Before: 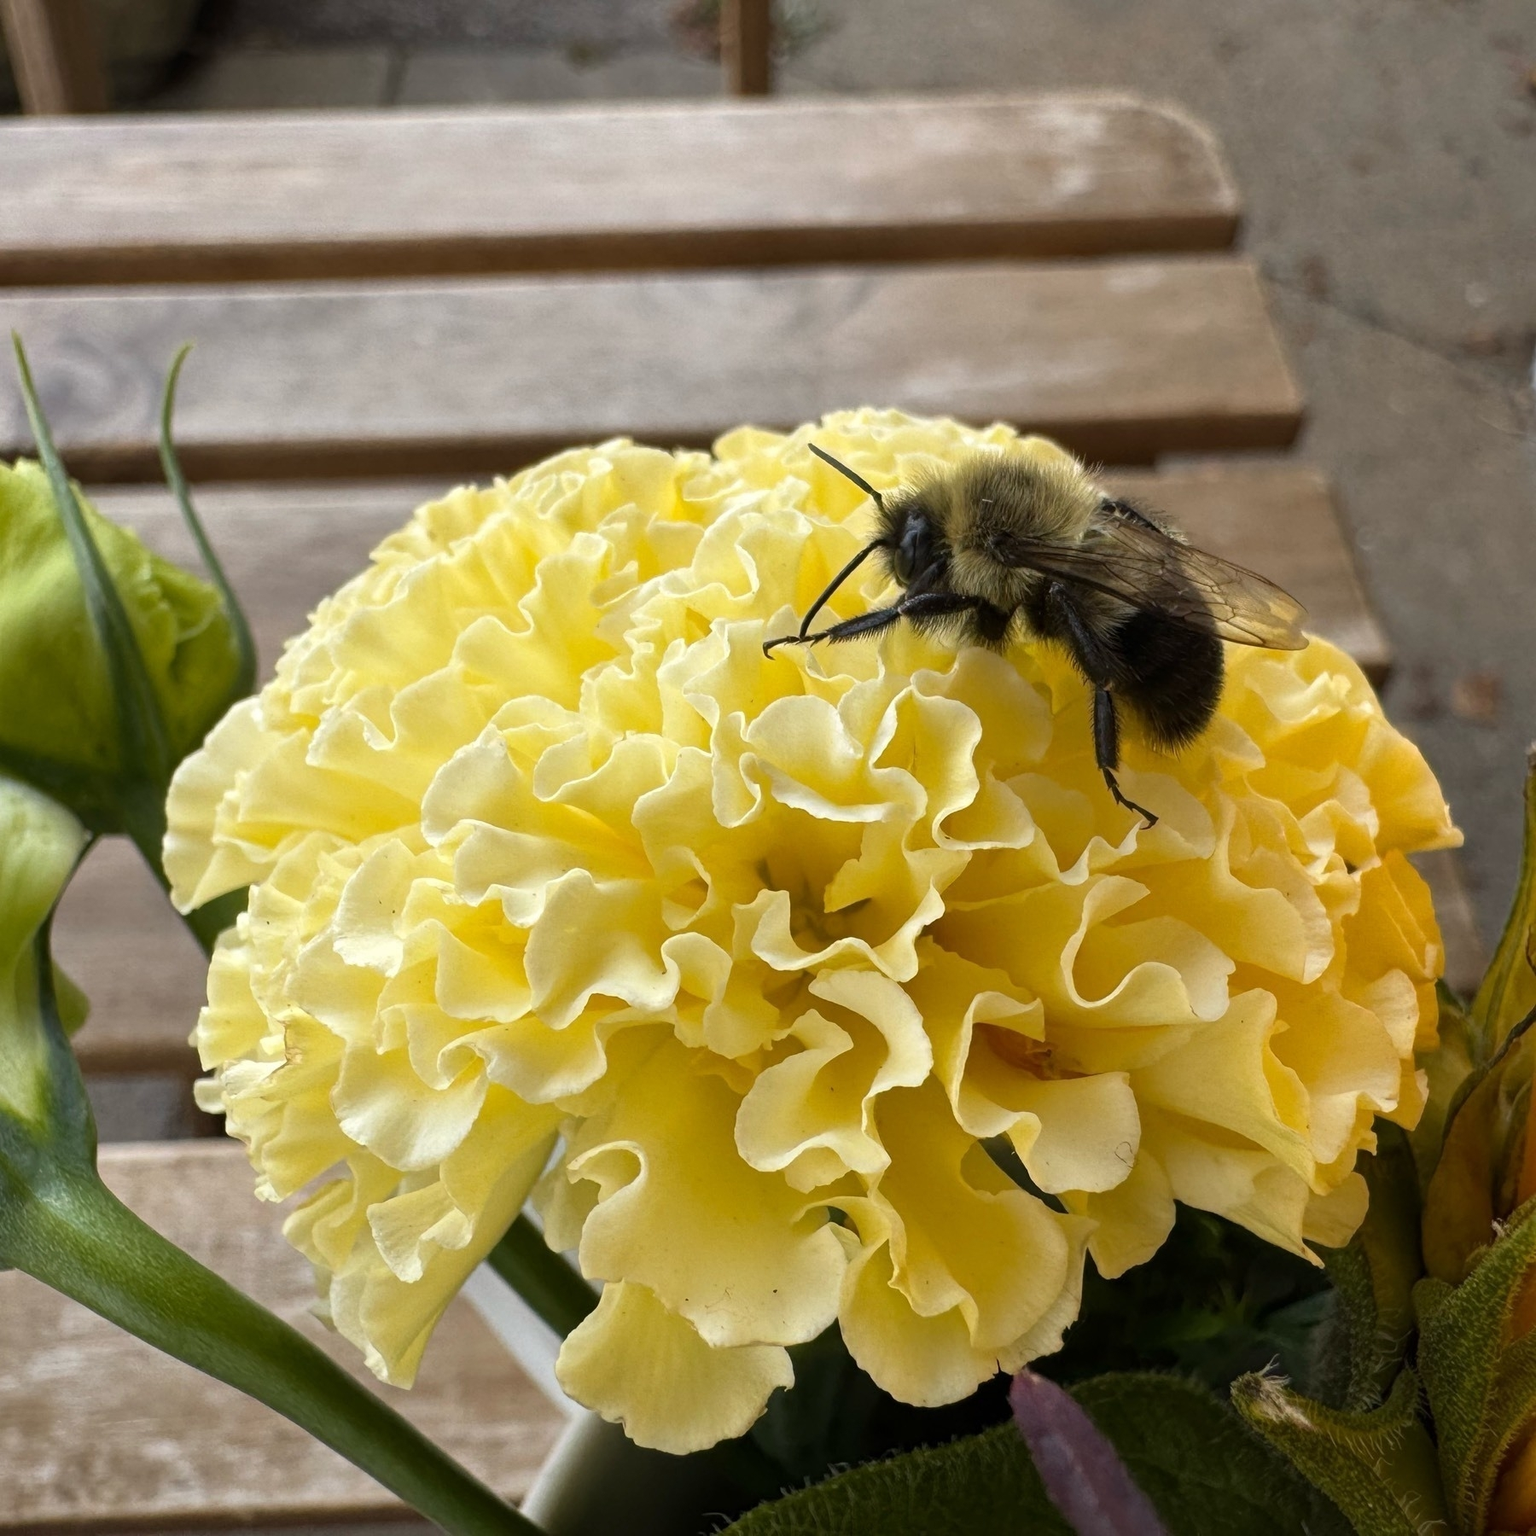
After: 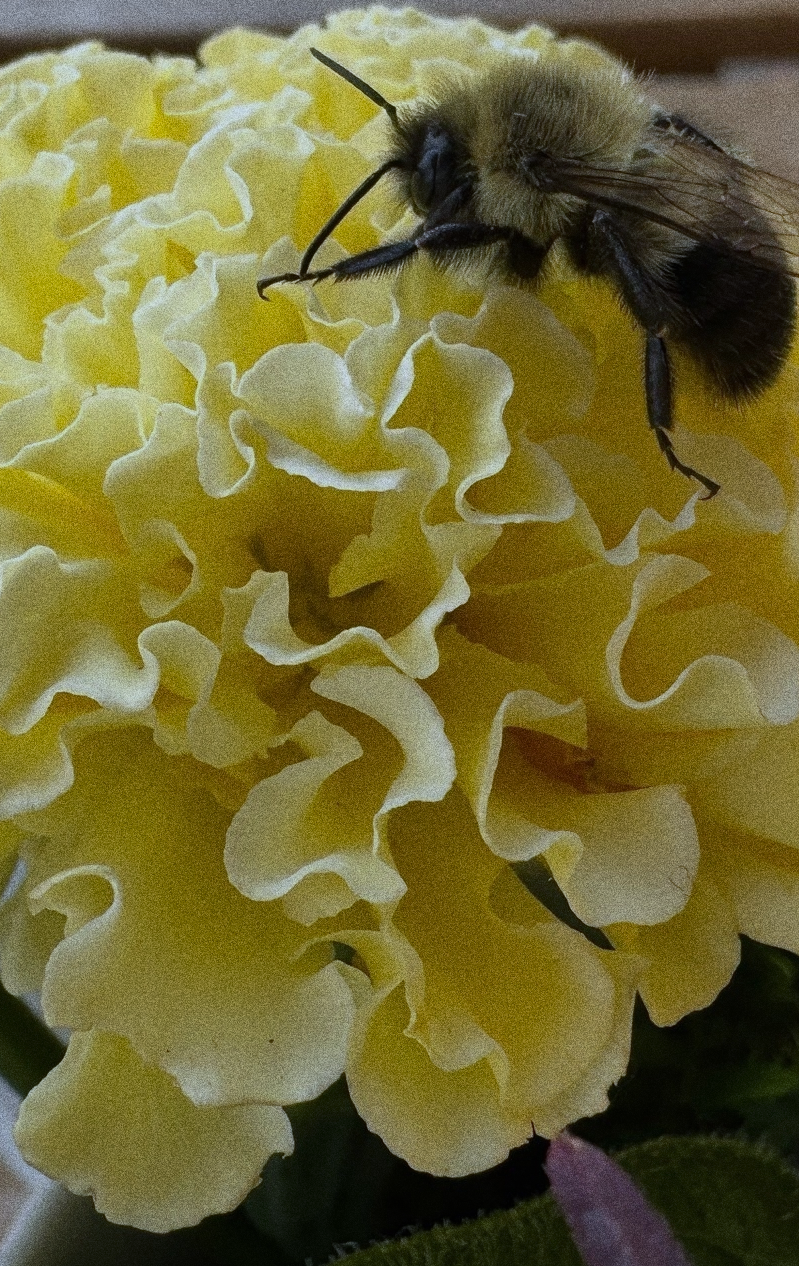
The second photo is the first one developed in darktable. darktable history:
tone equalizer: -7 EV -0.63 EV, -6 EV 1 EV, -5 EV -0.45 EV, -4 EV 0.43 EV, -3 EV 0.41 EV, -2 EV 0.15 EV, -1 EV -0.15 EV, +0 EV -0.39 EV, smoothing diameter 25%, edges refinement/feathering 10, preserve details guided filter
grain: coarseness 10.62 ISO, strength 55.56%
exposure: black level correction 0, exposure -0.721 EV, compensate highlight preservation false
crop: left 35.432%, top 26.233%, right 20.145%, bottom 3.432%
white balance: red 0.926, green 1.003, blue 1.133
